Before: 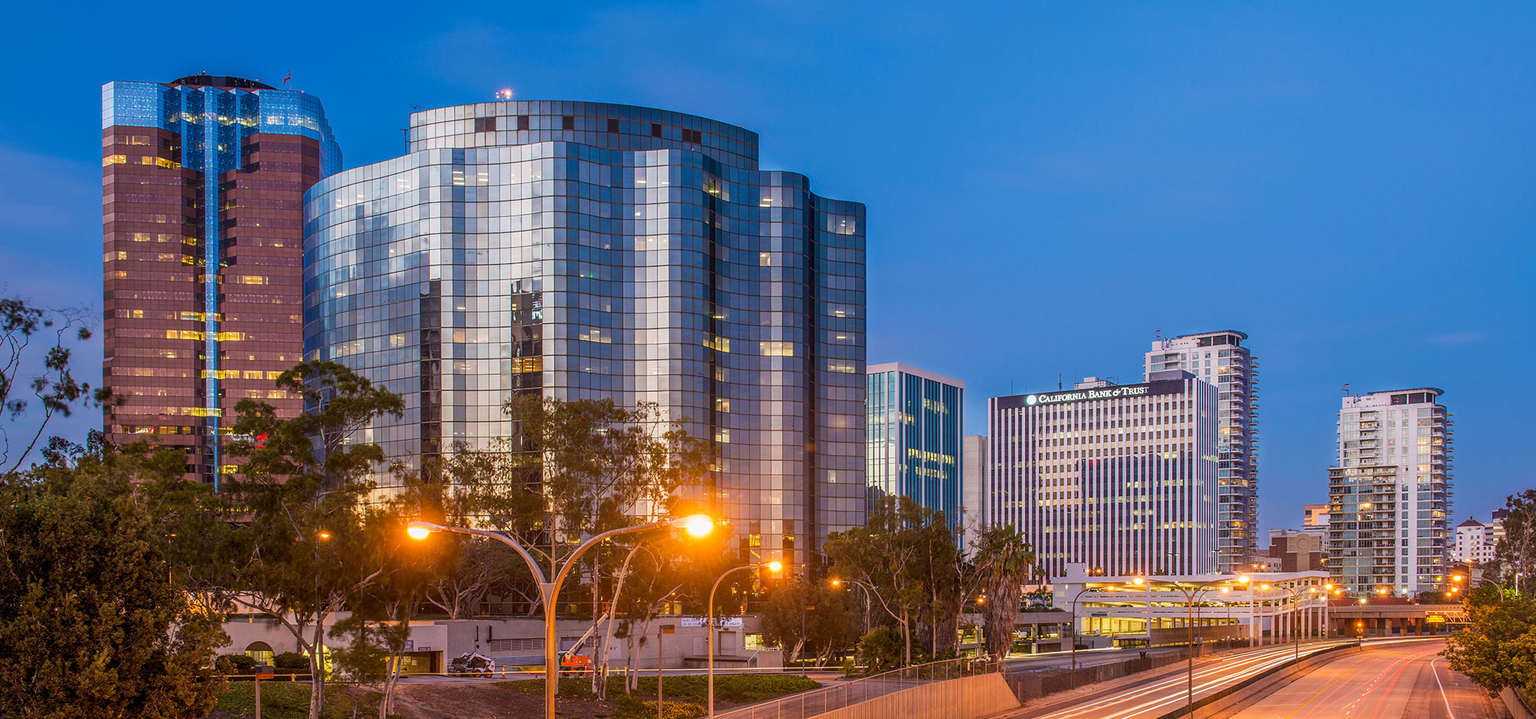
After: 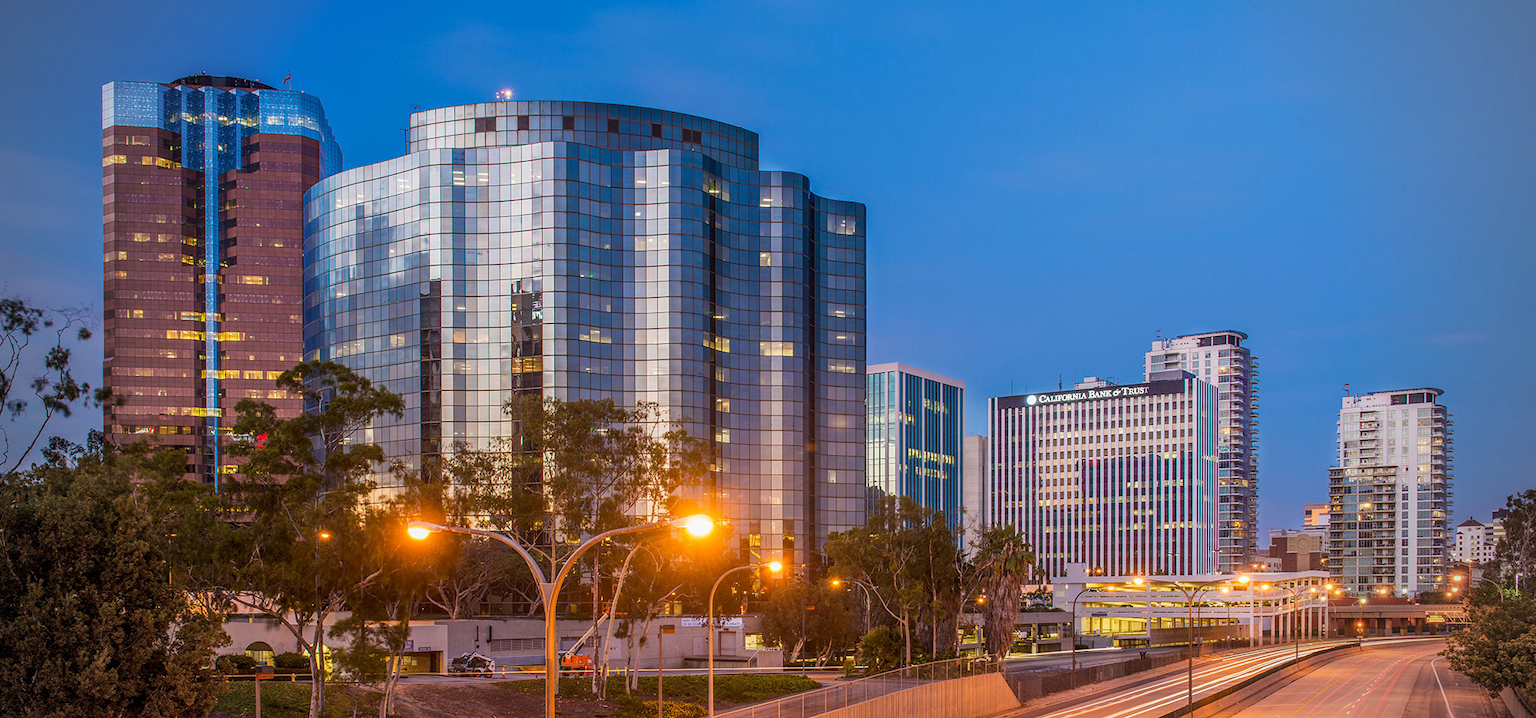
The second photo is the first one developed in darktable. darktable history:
vignetting: fall-off start 75.14%, width/height ratio 1.077, unbound false
